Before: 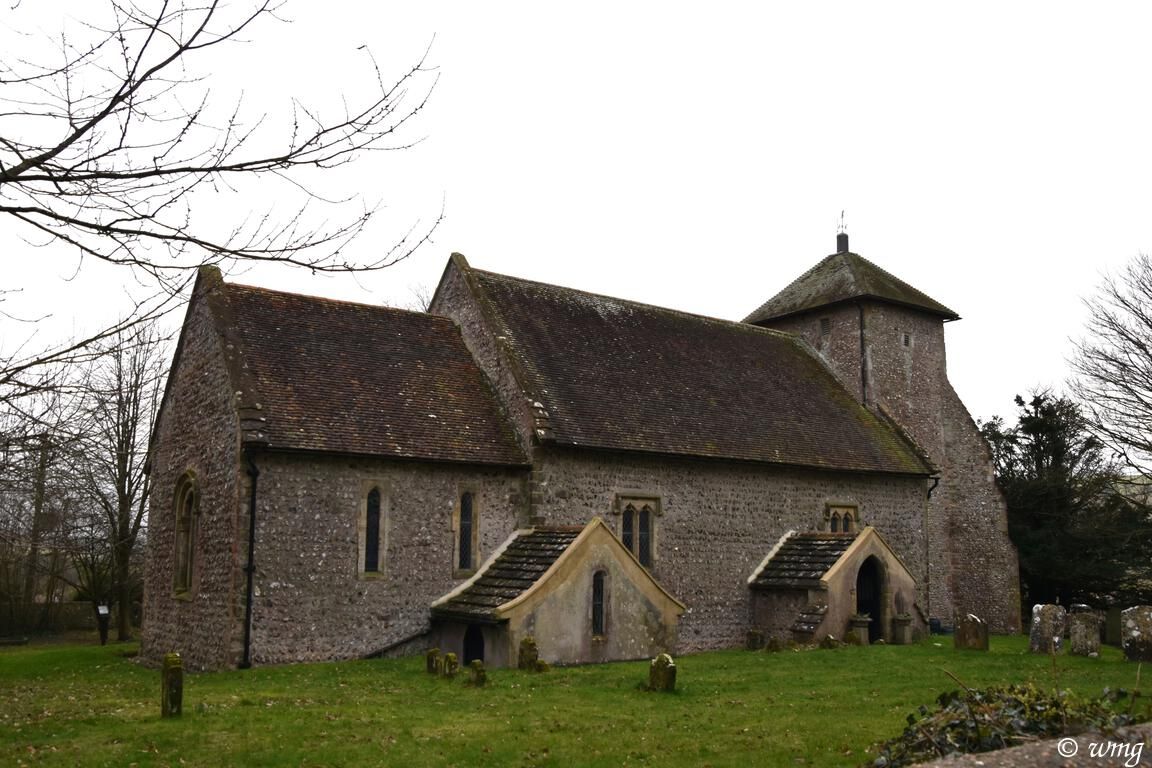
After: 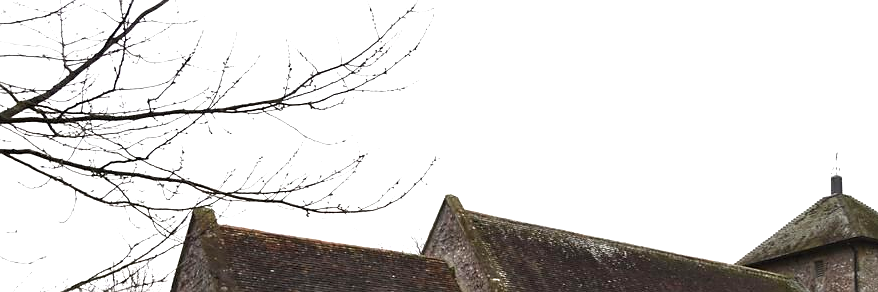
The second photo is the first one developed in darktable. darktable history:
exposure: exposure 0.6 EV, compensate highlight preservation false
sharpen: radius 1.559, amount 0.373, threshold 1.271
crop: left 0.579%, top 7.627%, right 23.167%, bottom 54.275%
